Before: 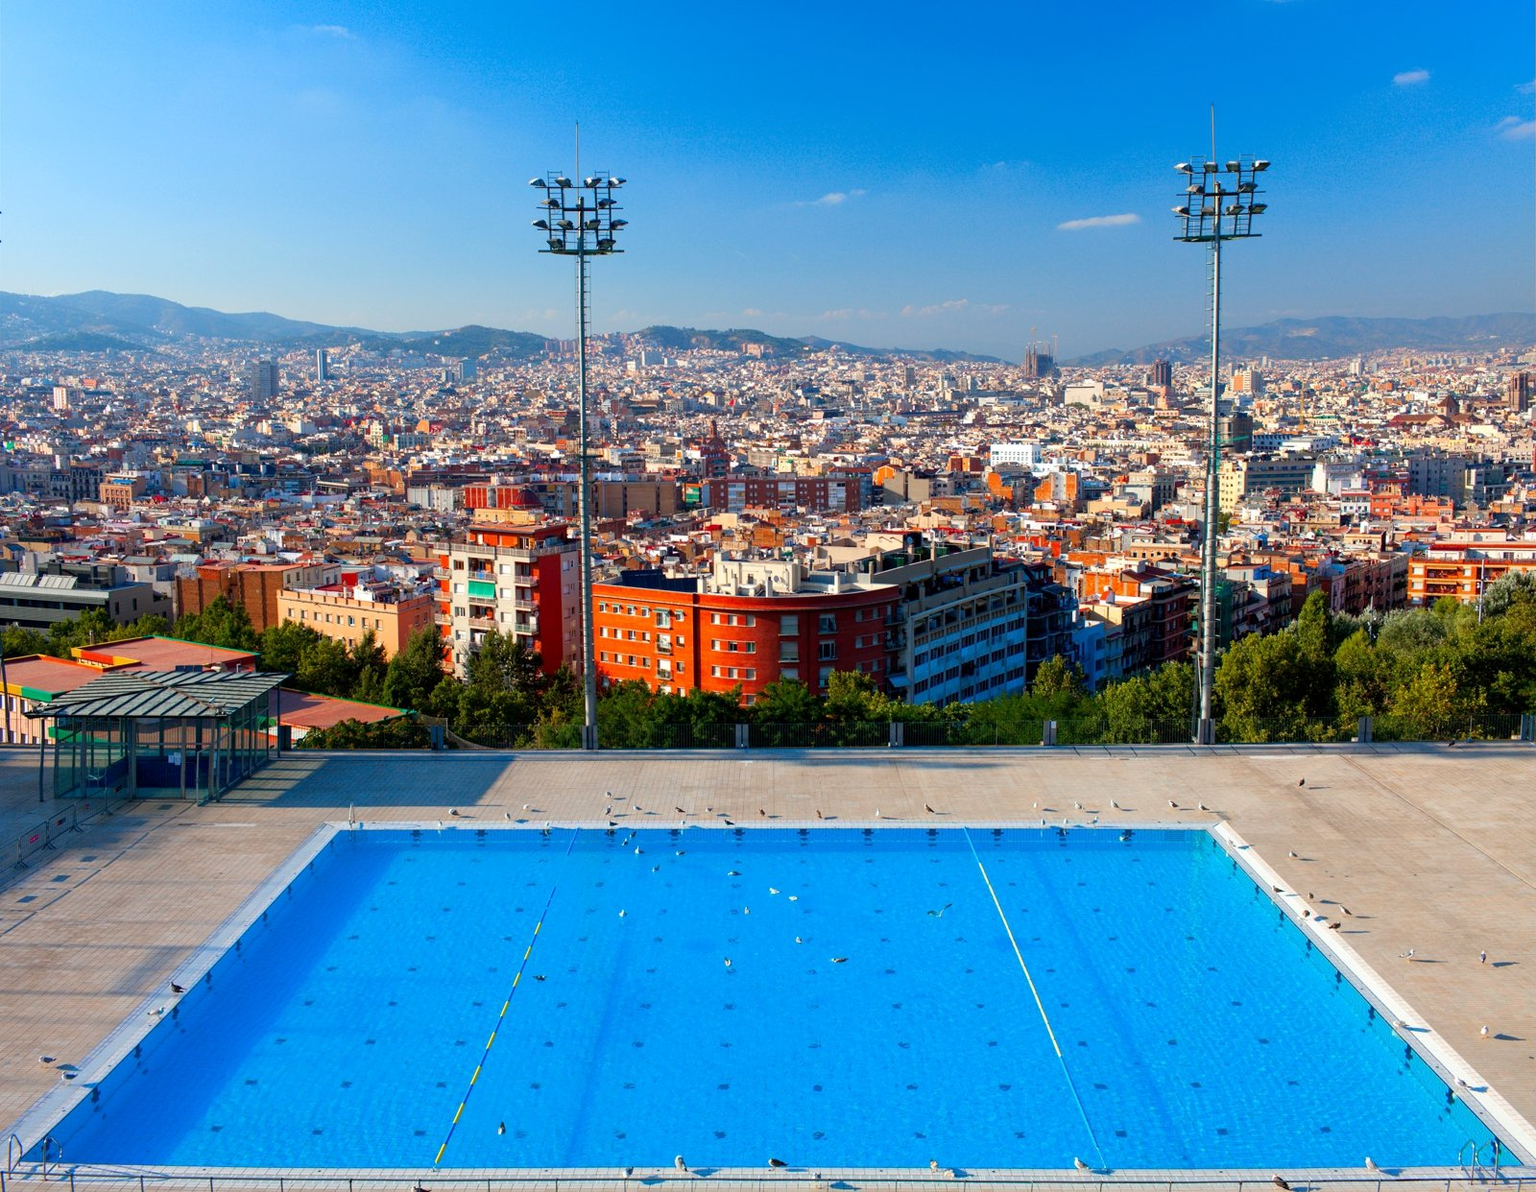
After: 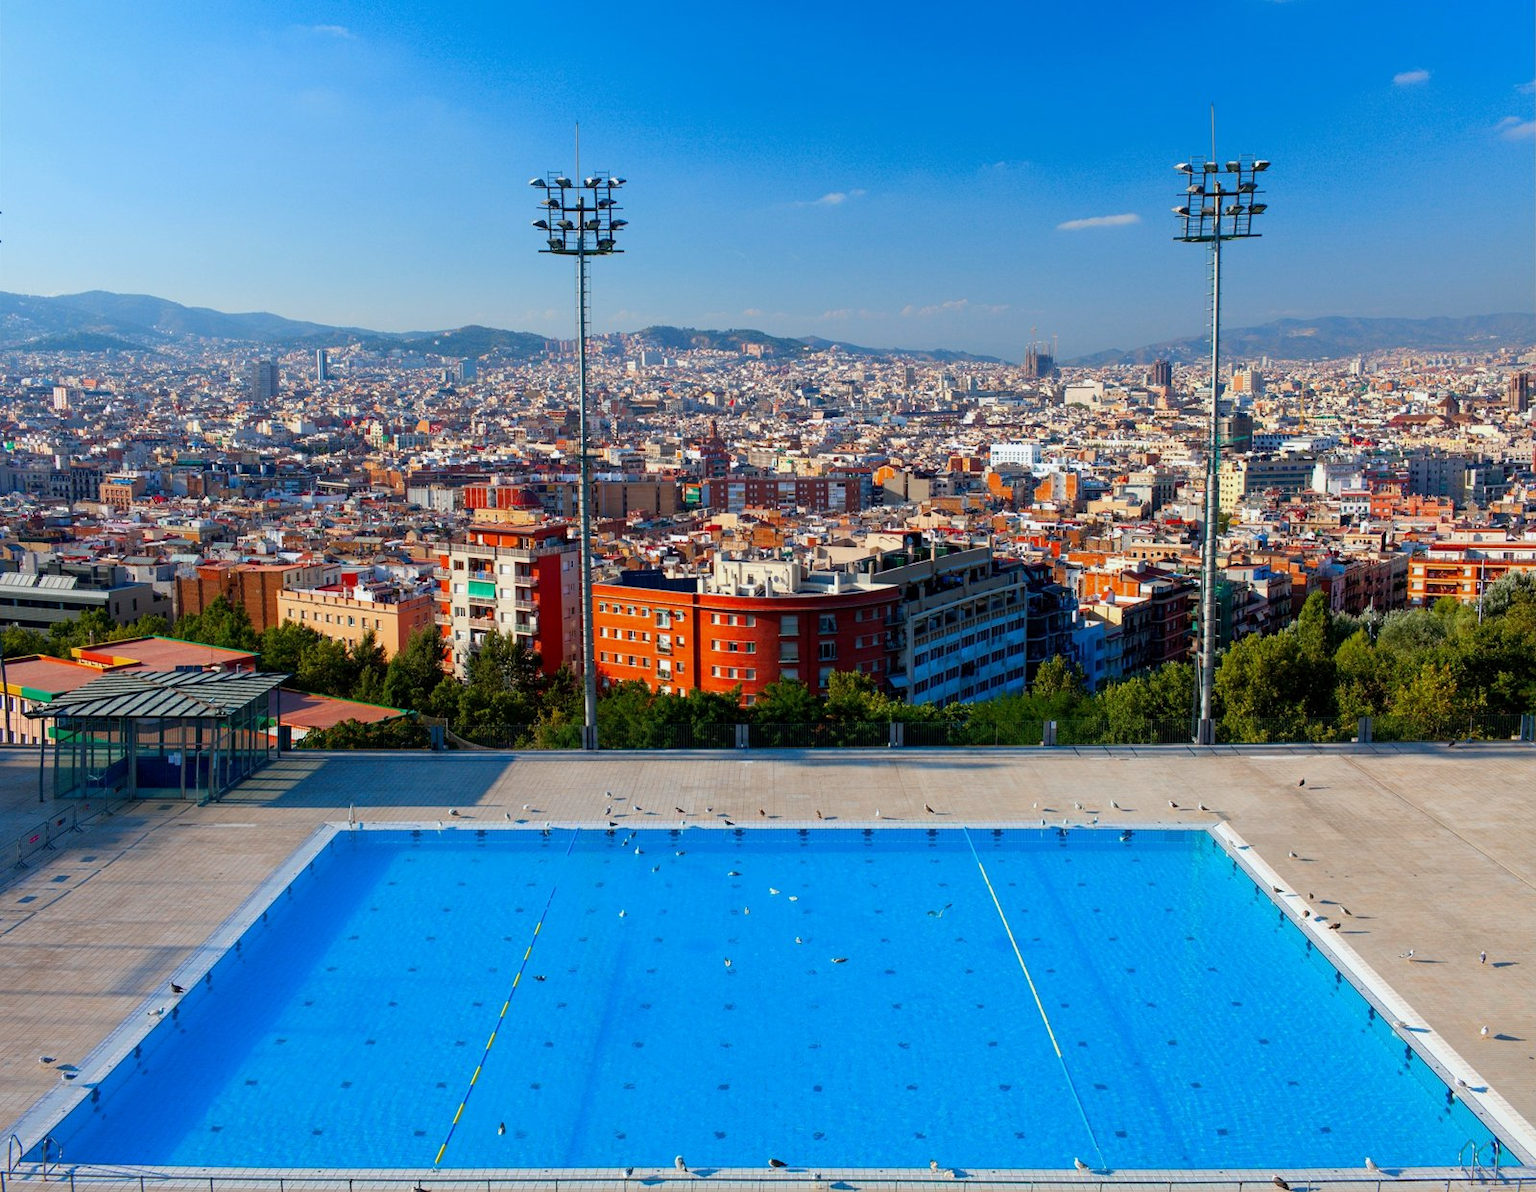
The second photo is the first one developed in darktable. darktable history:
exposure: exposure -0.153 EV, compensate highlight preservation false
white balance: red 0.982, blue 1.018
